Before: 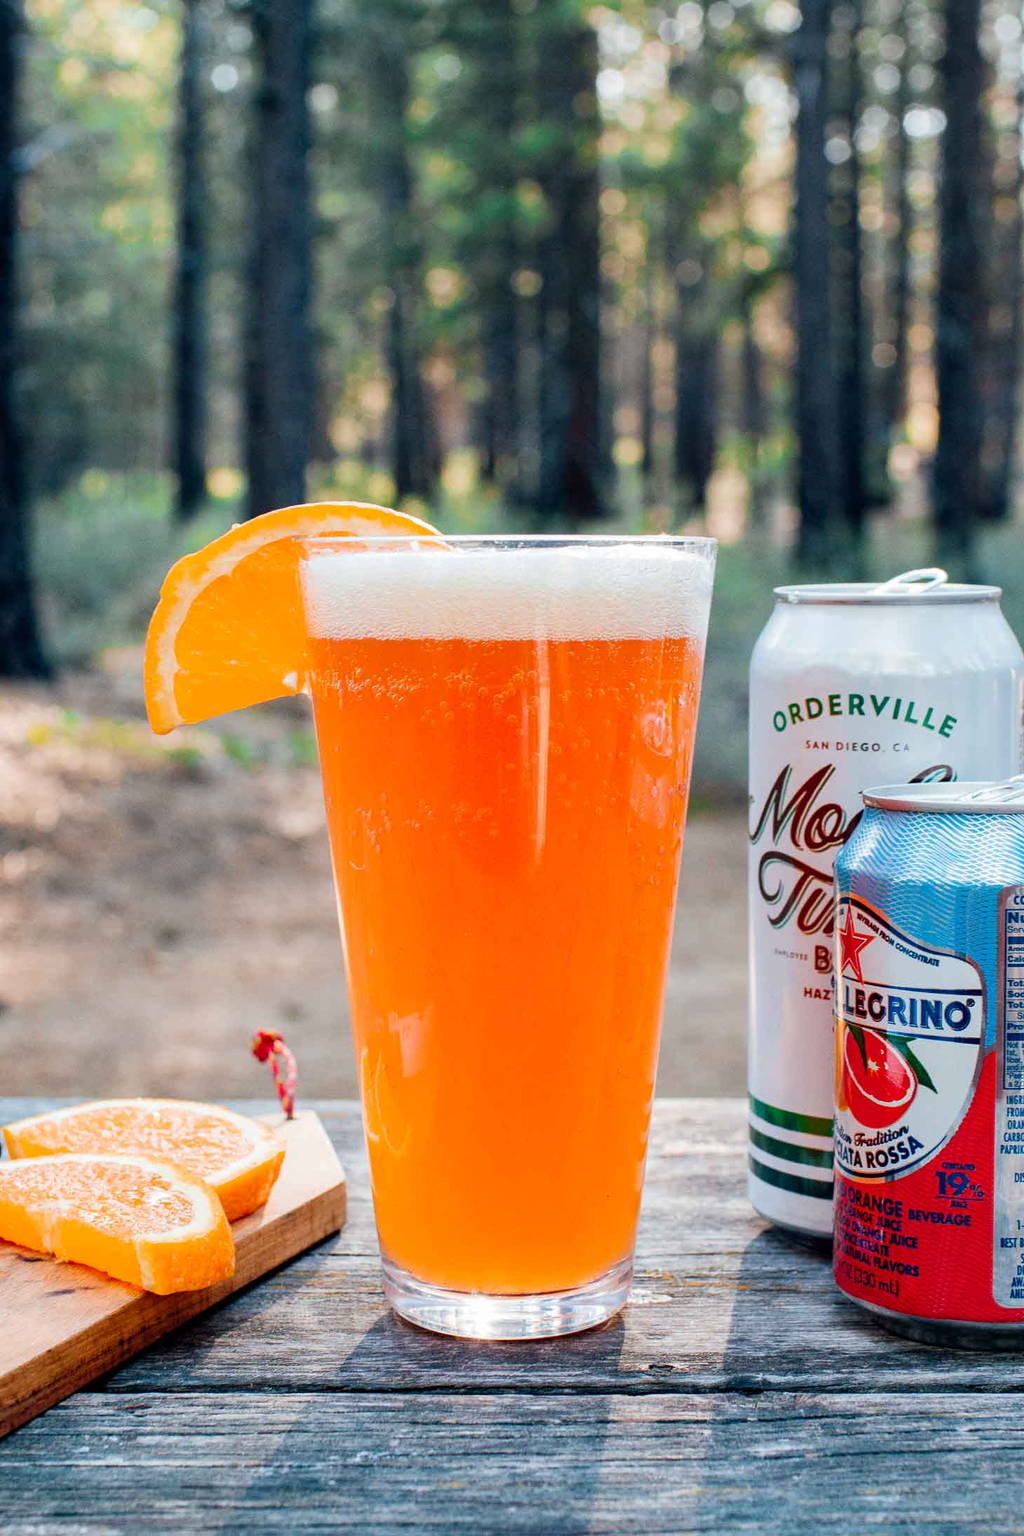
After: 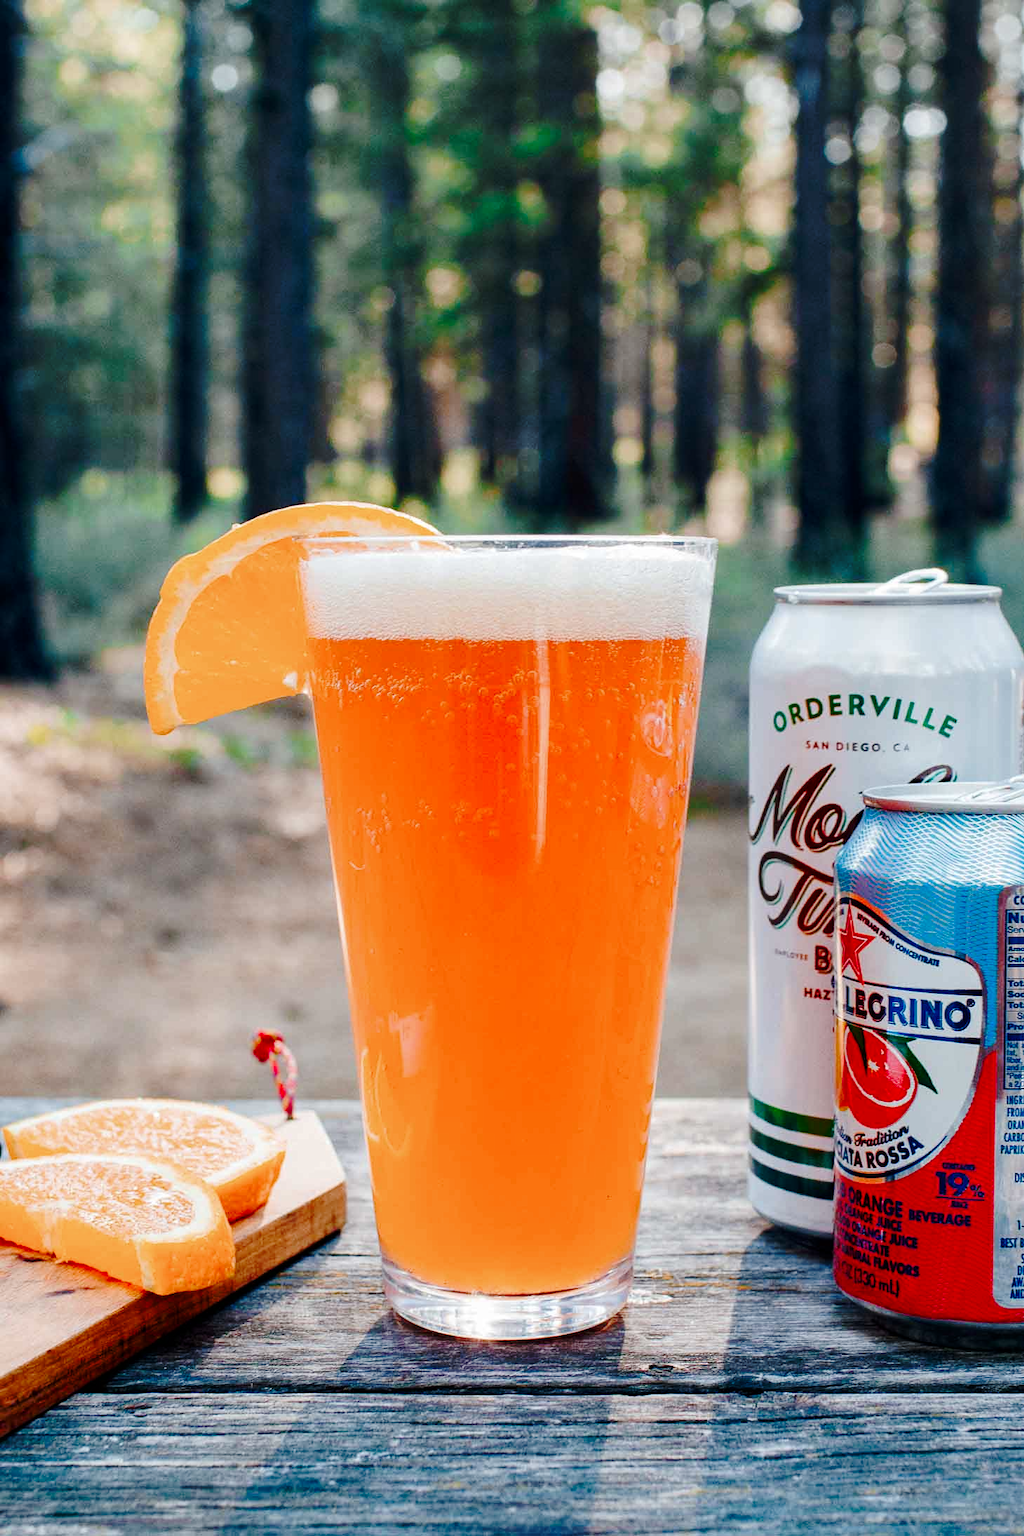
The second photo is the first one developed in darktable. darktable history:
color balance rgb: perceptual saturation grading › global saturation 20%, perceptual saturation grading › highlights -49.623%, perceptual saturation grading › shadows 25.211%
base curve: curves: ch0 [(0, 0) (0.073, 0.04) (0.157, 0.139) (0.492, 0.492) (0.758, 0.758) (1, 1)], preserve colors none
